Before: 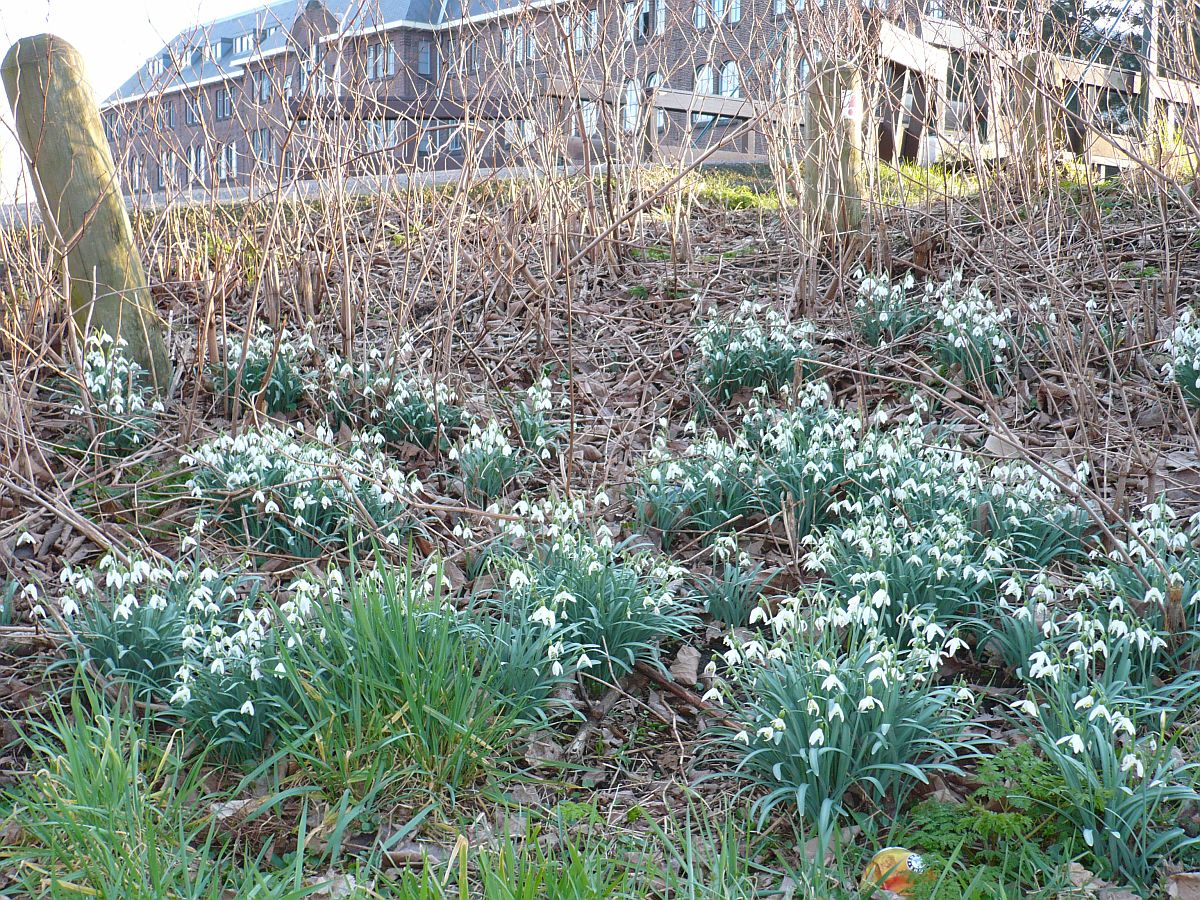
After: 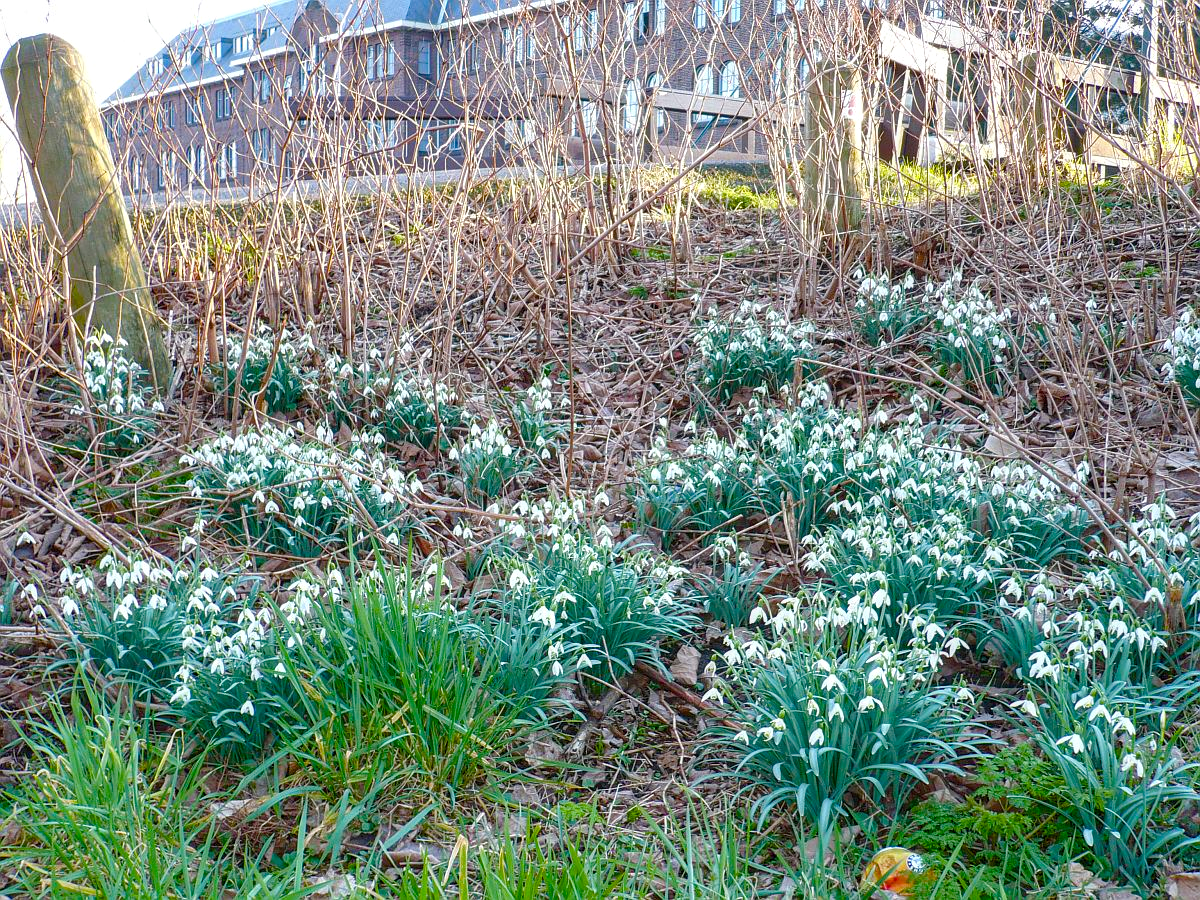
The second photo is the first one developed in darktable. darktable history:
local contrast: on, module defaults
color balance rgb: linear chroma grading › global chroma 15.418%, perceptual saturation grading › global saturation 20%, perceptual saturation grading › highlights -25.413%, perceptual saturation grading › shadows 49.761%, global vibrance 14.36%
